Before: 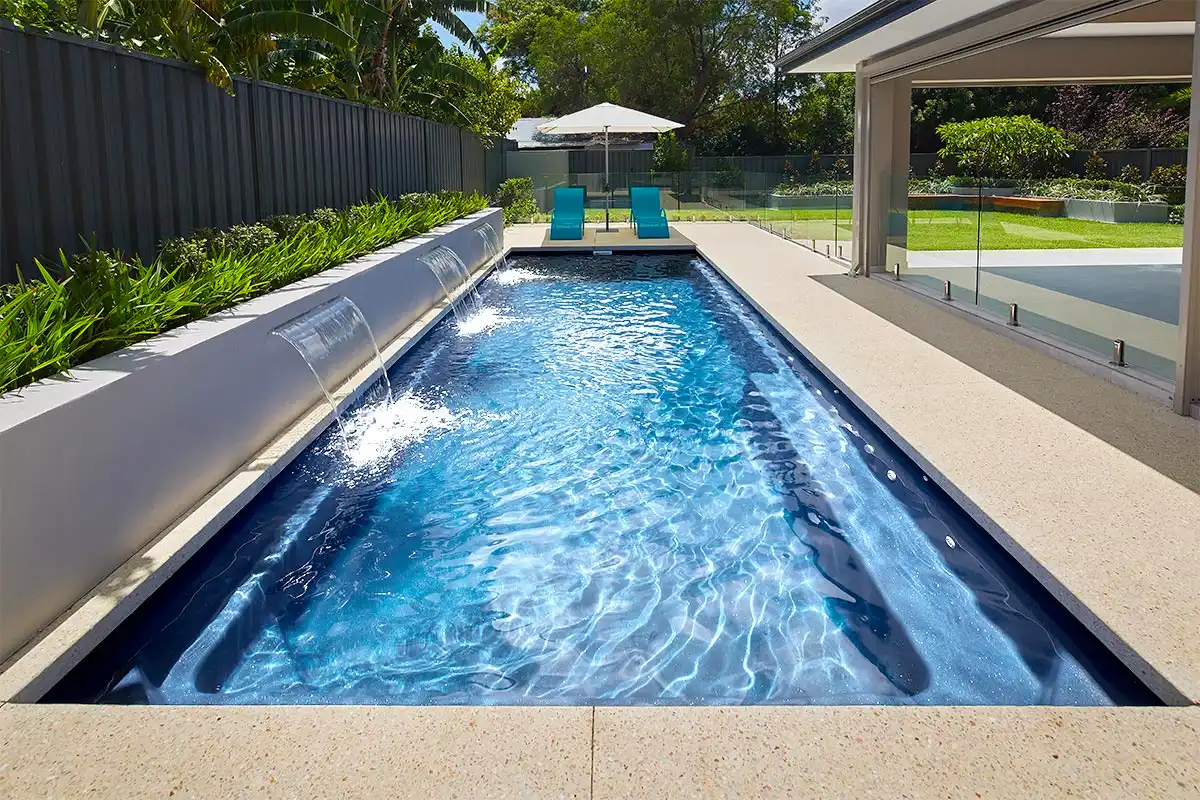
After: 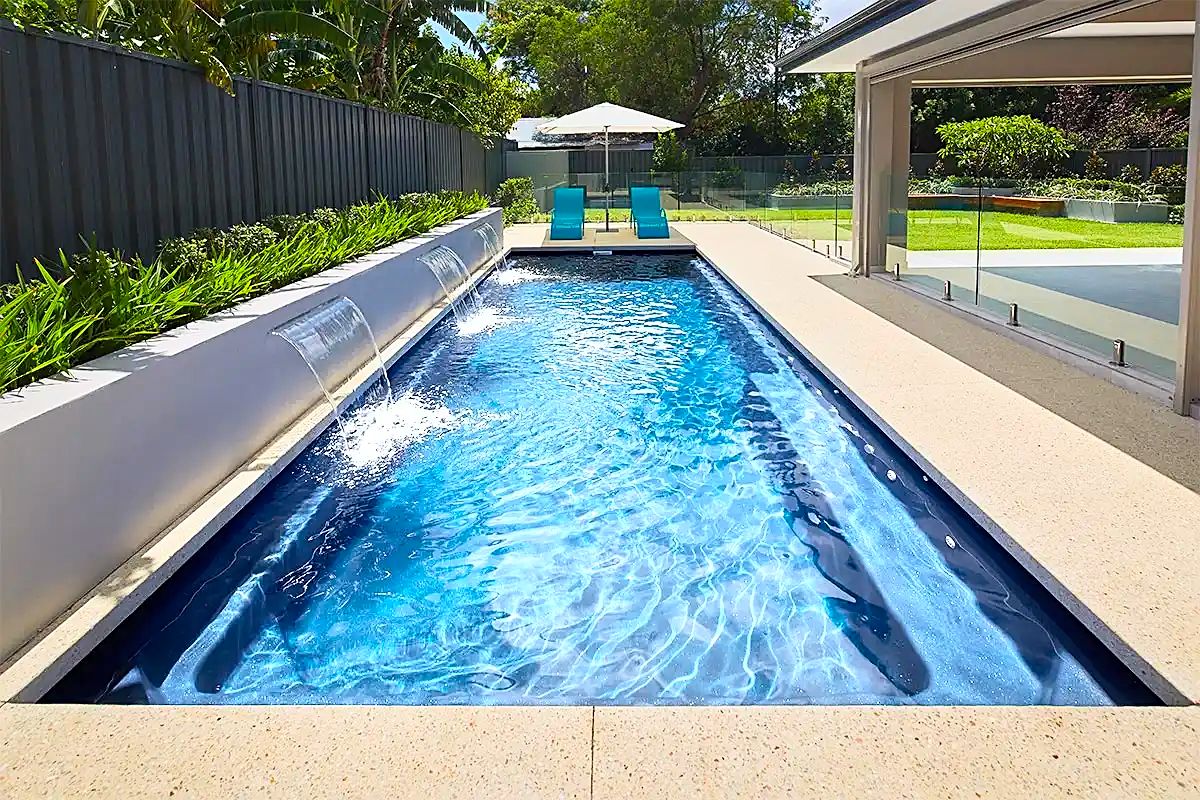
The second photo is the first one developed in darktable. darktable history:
contrast brightness saturation: contrast 0.2, brightness 0.16, saturation 0.22
sharpen: on, module defaults
tone equalizer: on, module defaults
exposure: exposure 0 EV, compensate highlight preservation false
